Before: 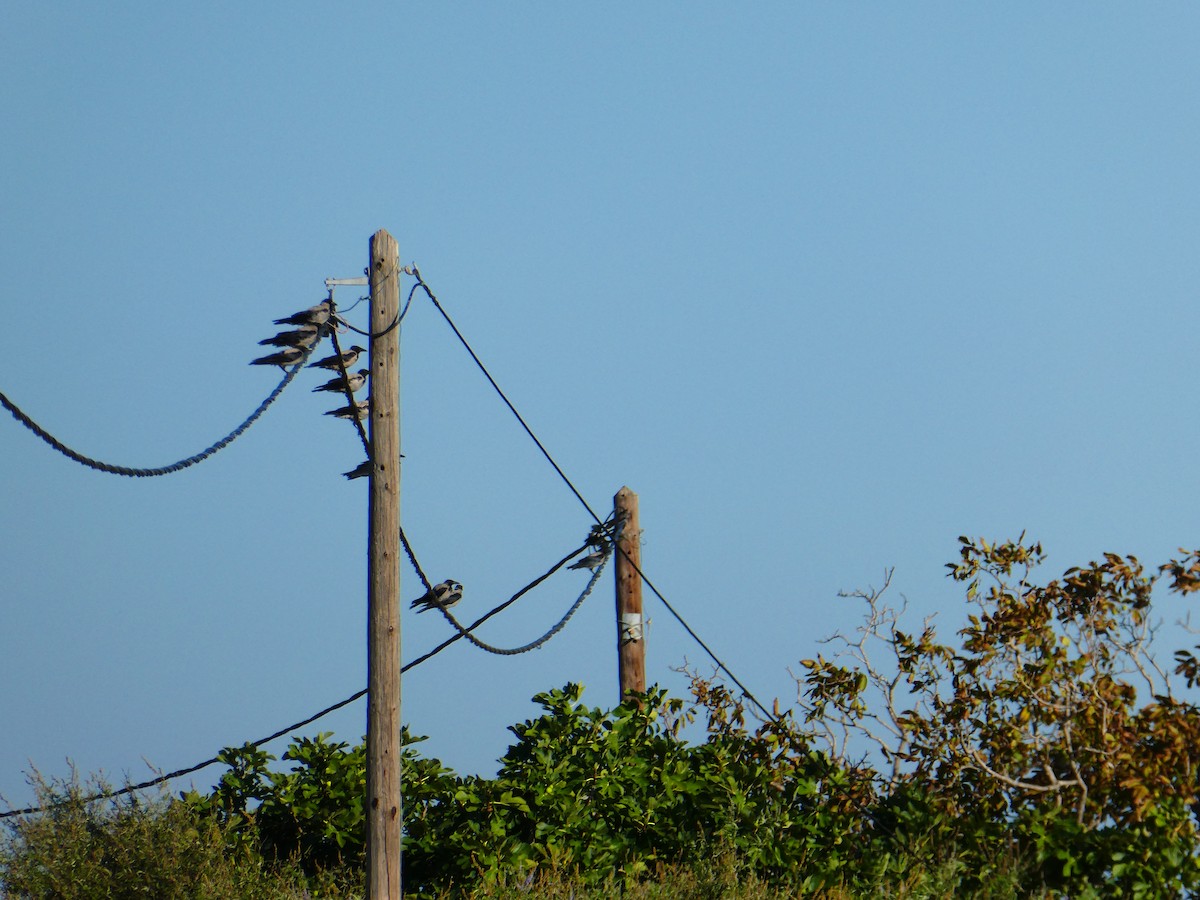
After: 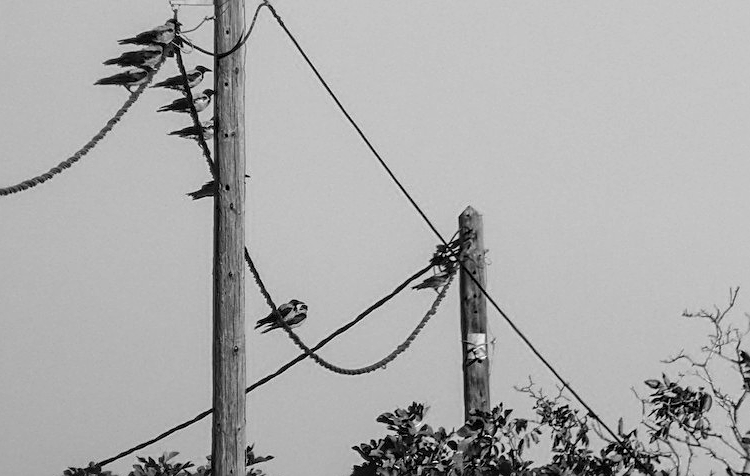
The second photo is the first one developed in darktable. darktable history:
exposure: black level correction 0, exposure 0.397 EV, compensate highlight preservation false
color calibration: output gray [0.22, 0.42, 0.37, 0], illuminant custom, x 0.345, y 0.36, temperature 5035.37 K, saturation algorithm version 1 (2020)
sharpen: amount 0.494
crop: left 12.981%, top 31.143%, right 24.446%, bottom 15.877%
local contrast: on, module defaults
